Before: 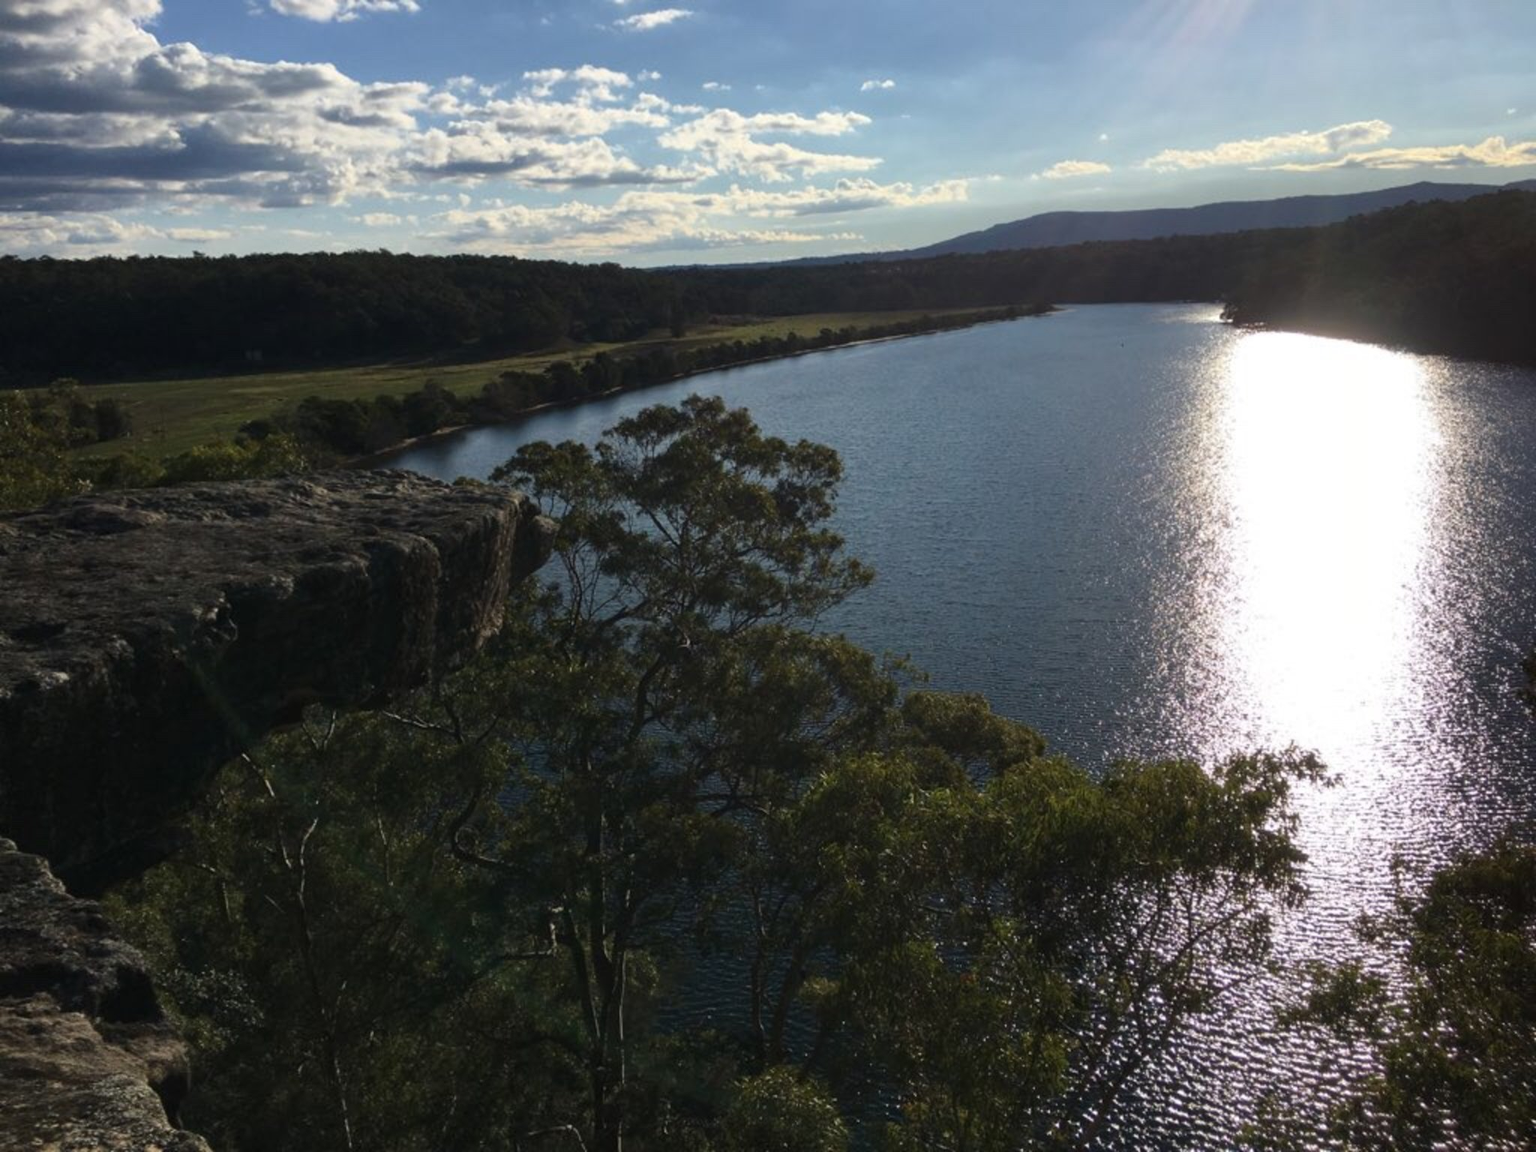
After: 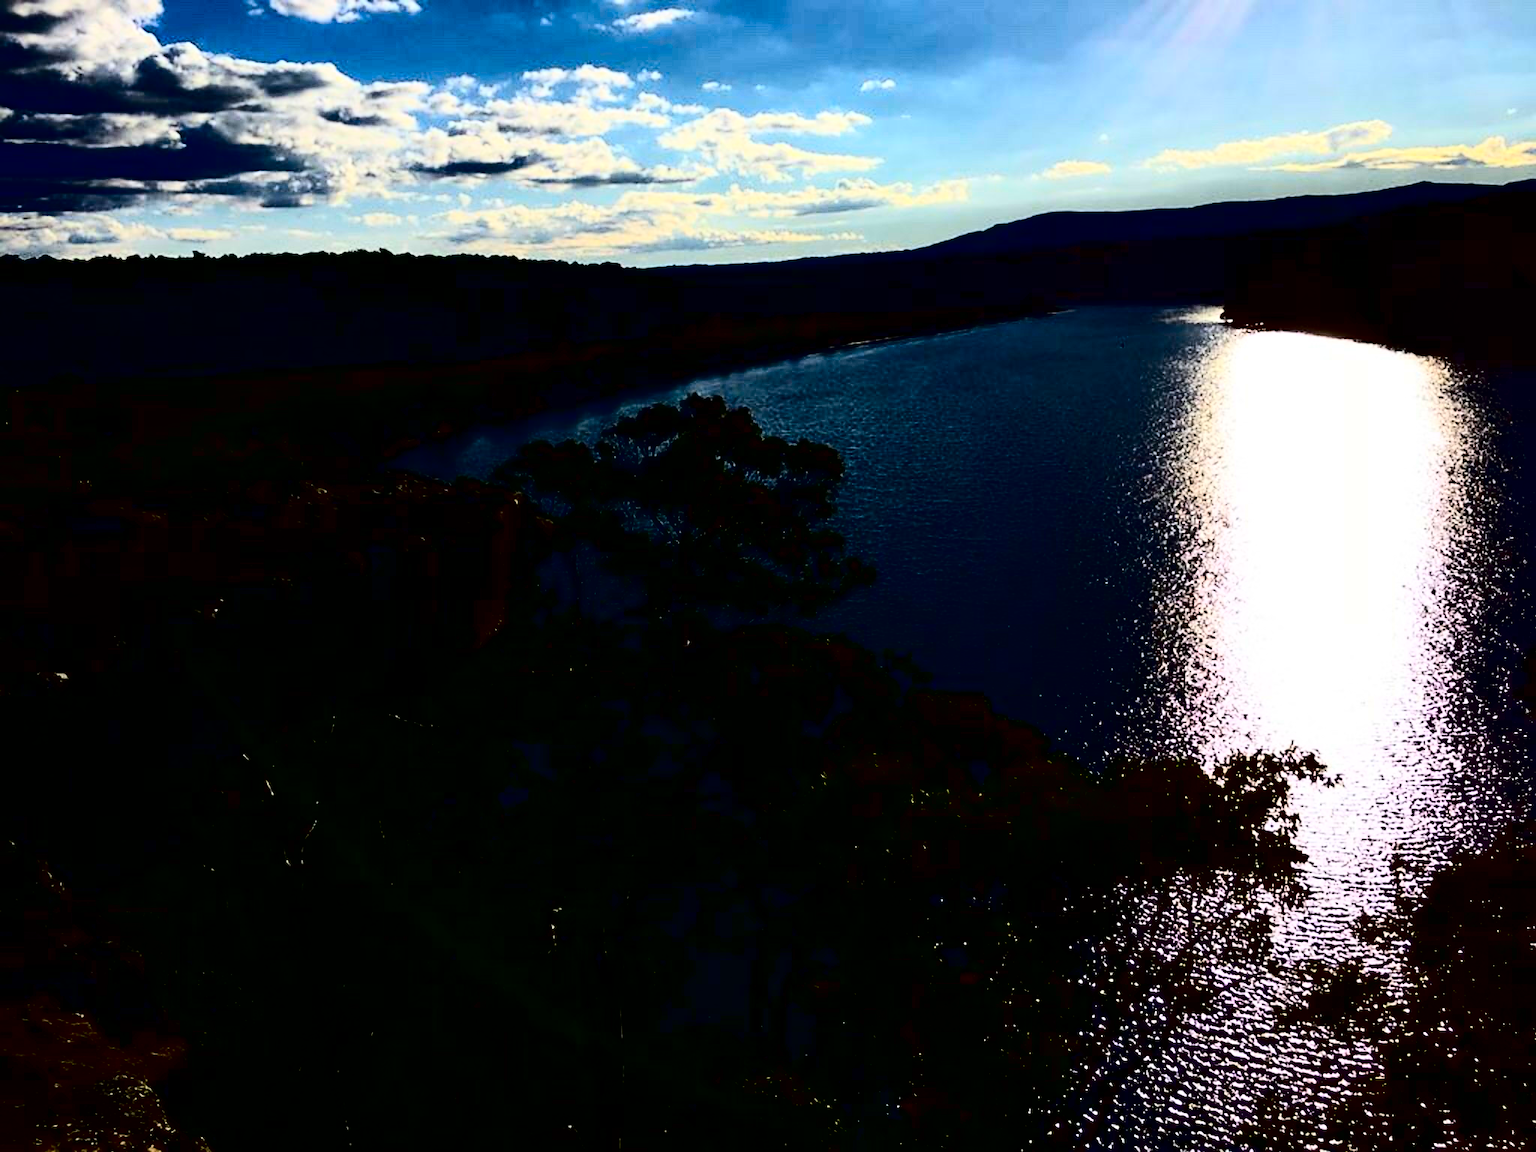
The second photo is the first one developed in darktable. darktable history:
sharpen: on, module defaults
contrast brightness saturation: contrast 0.77, brightness -1, saturation 1
